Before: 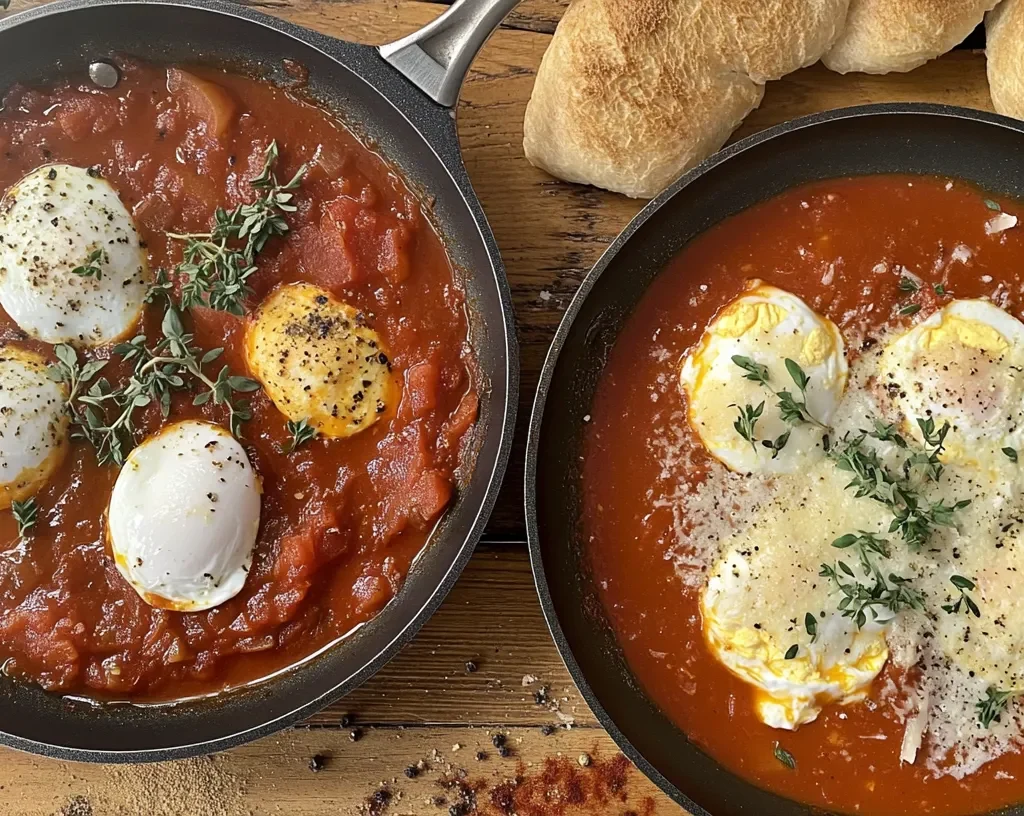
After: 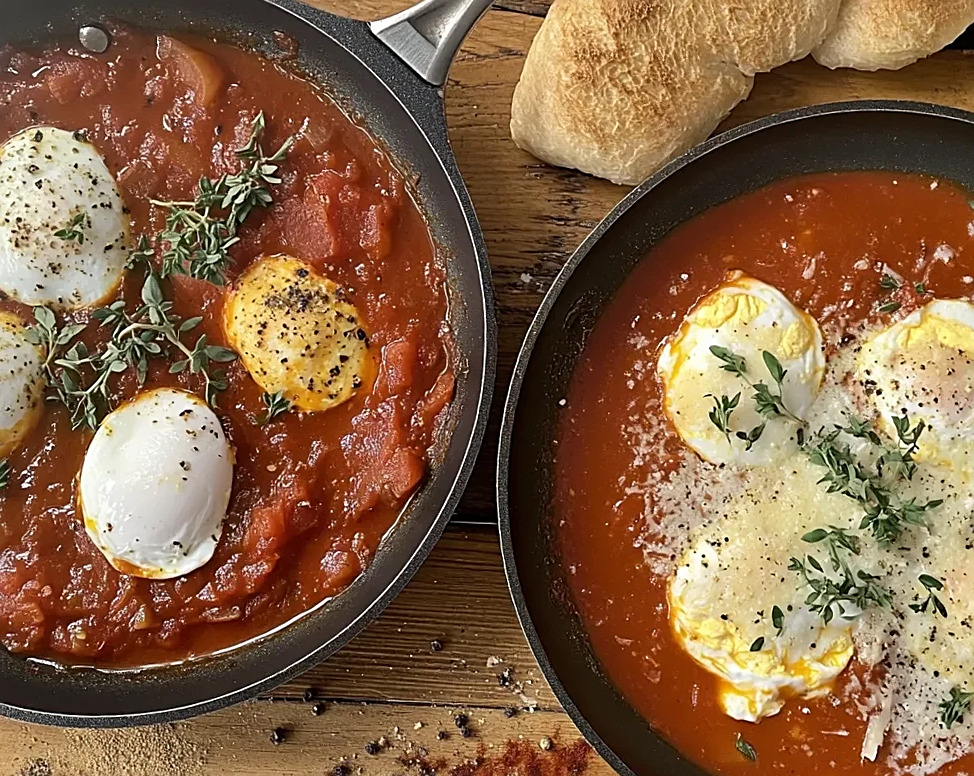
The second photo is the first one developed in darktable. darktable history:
sharpen: on, module defaults
crop and rotate: angle -2.38°
